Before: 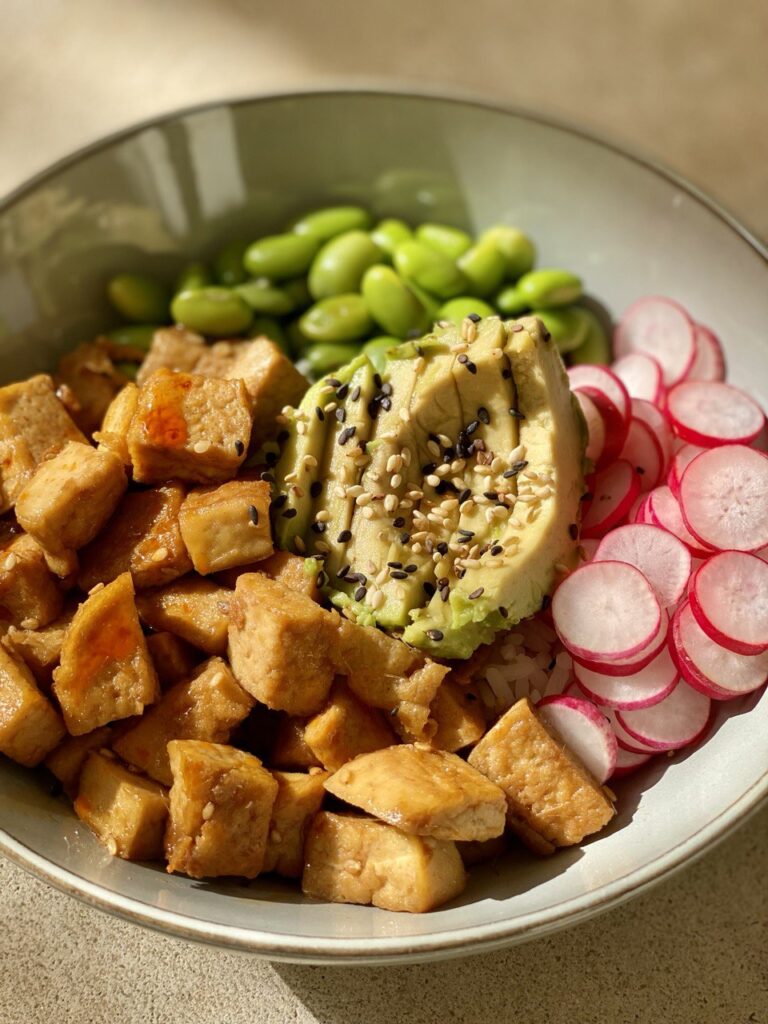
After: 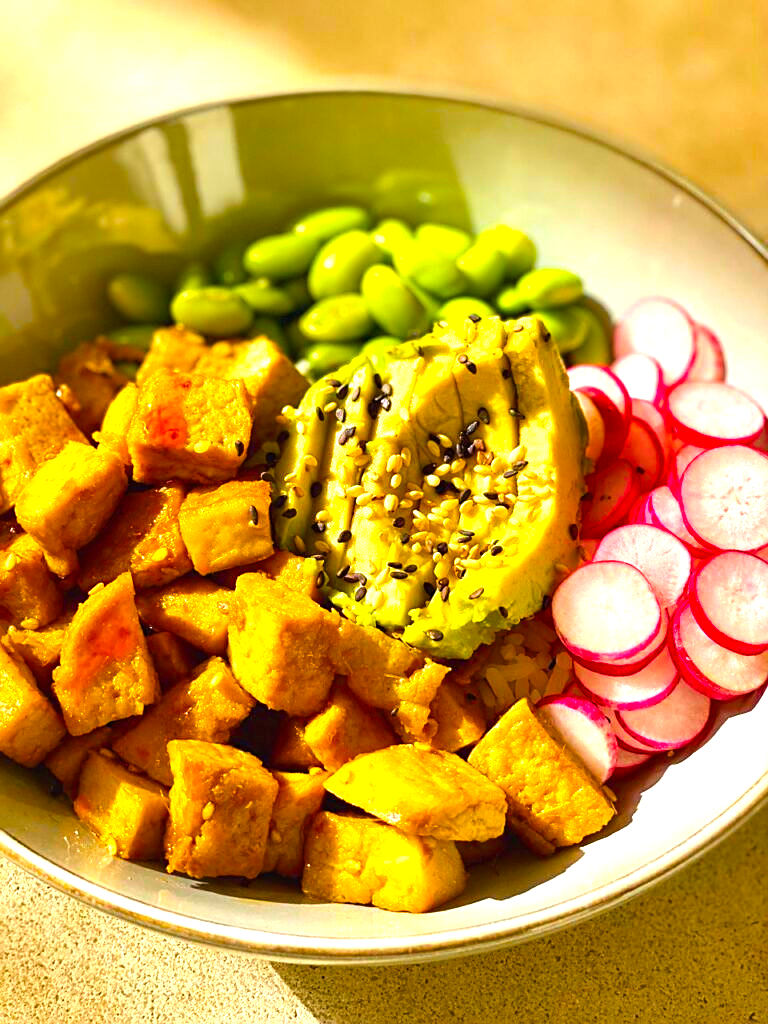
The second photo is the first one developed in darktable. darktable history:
color balance rgb: perceptual saturation grading › global saturation 19.867%, global vibrance 50.48%
exposure: black level correction -0.002, exposure 1.111 EV, compensate highlight preservation false
sharpen: on, module defaults
